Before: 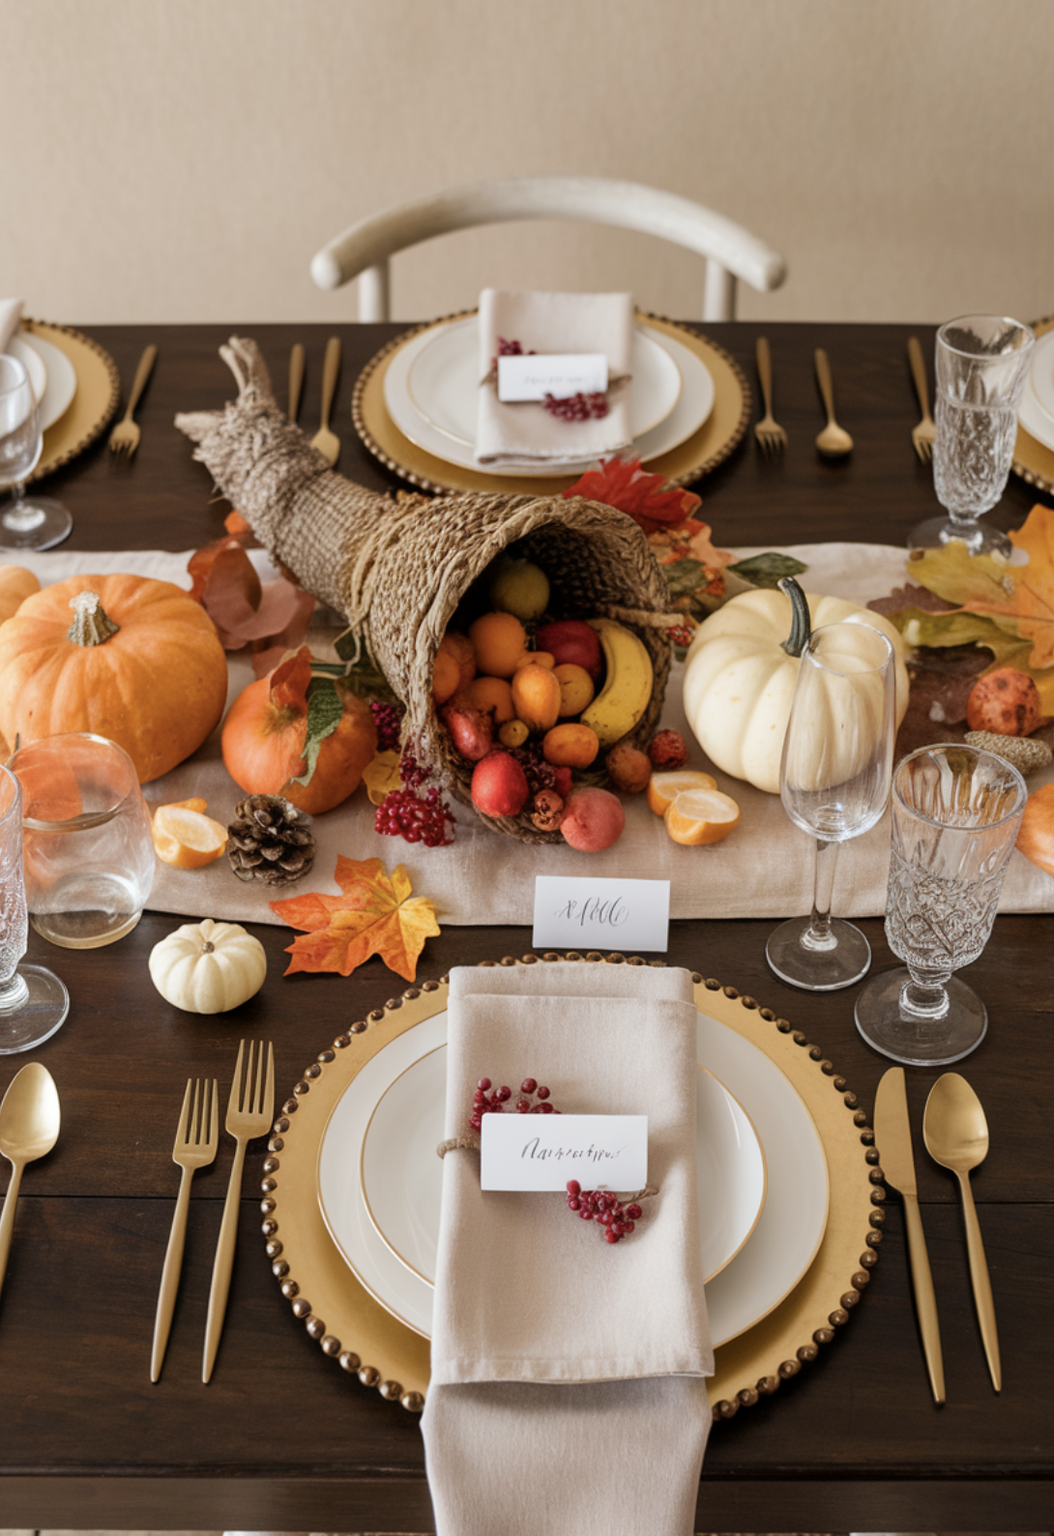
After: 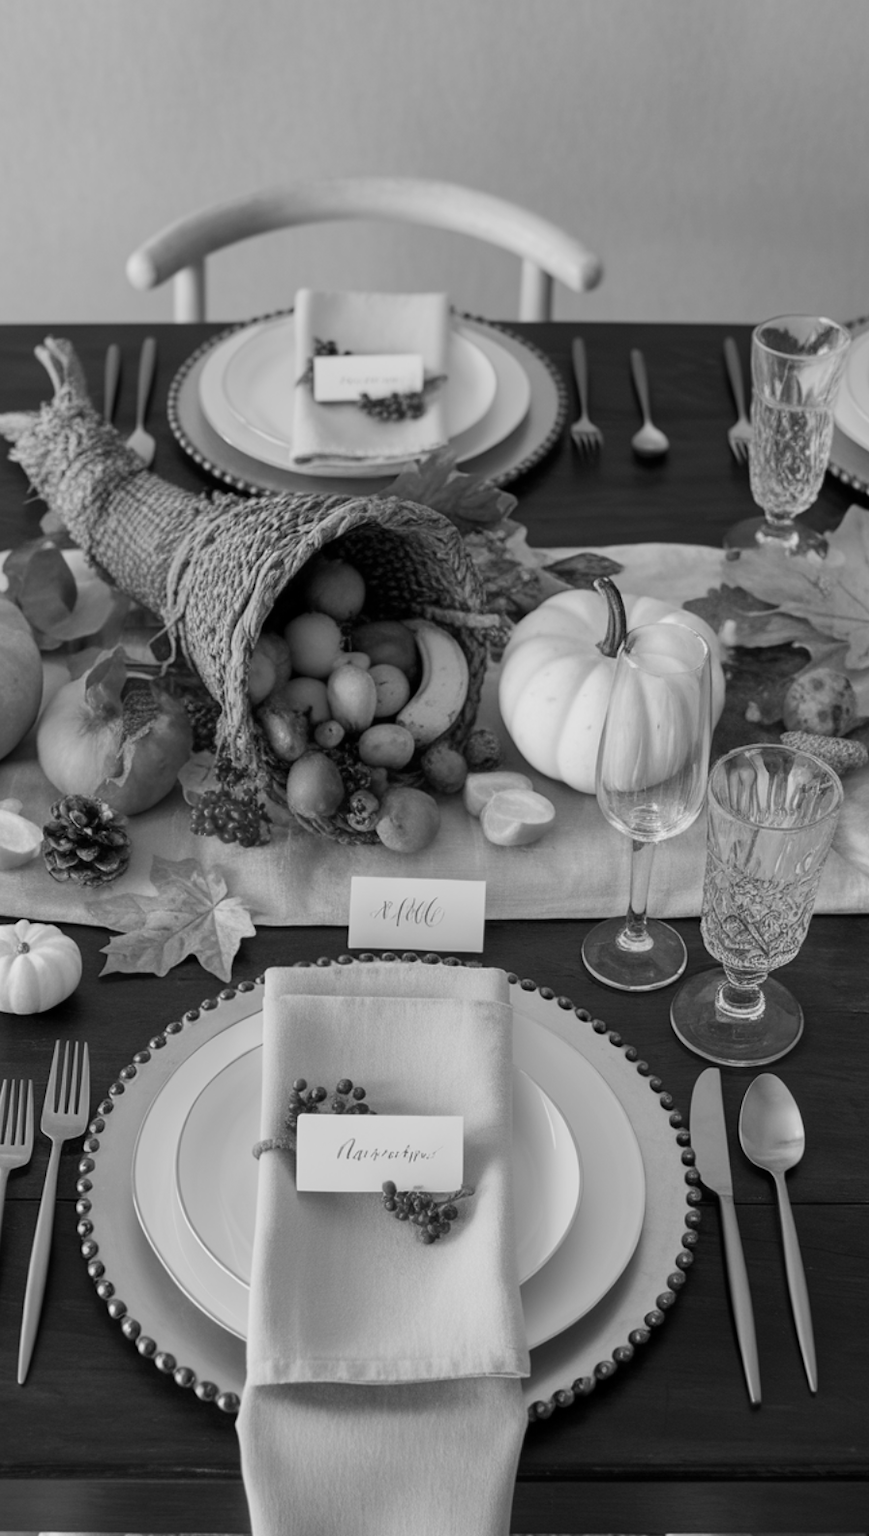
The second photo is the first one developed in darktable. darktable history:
monochrome: a -71.75, b 75.82
crop: left 17.582%, bottom 0.031%
white balance: red 0.986, blue 1.01
